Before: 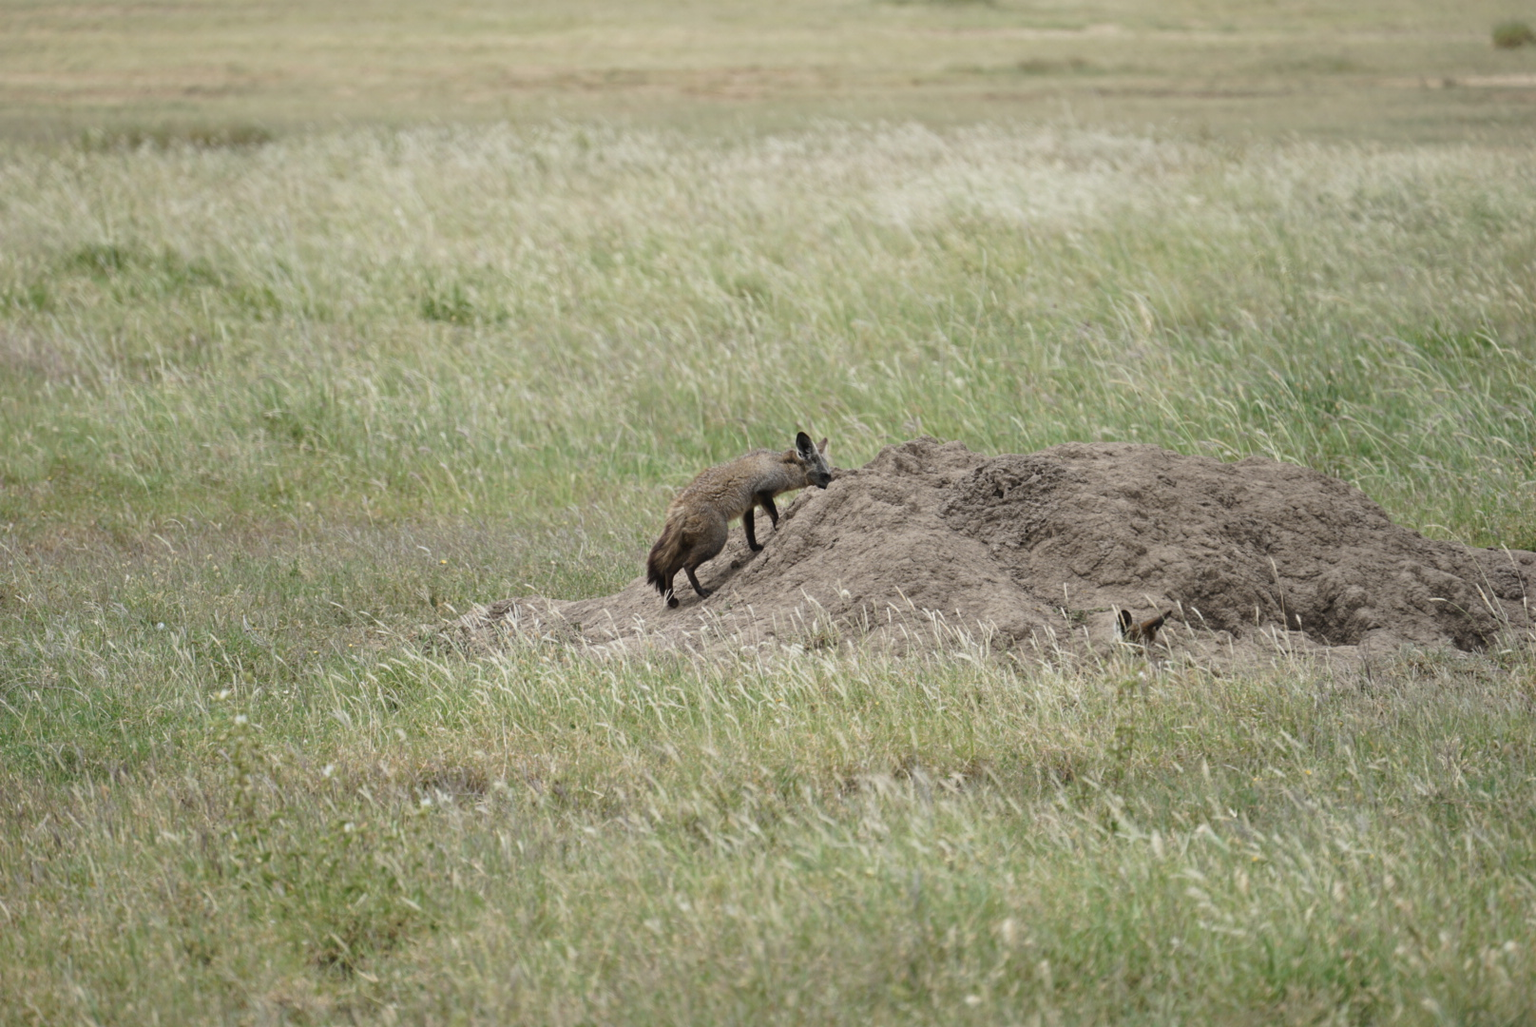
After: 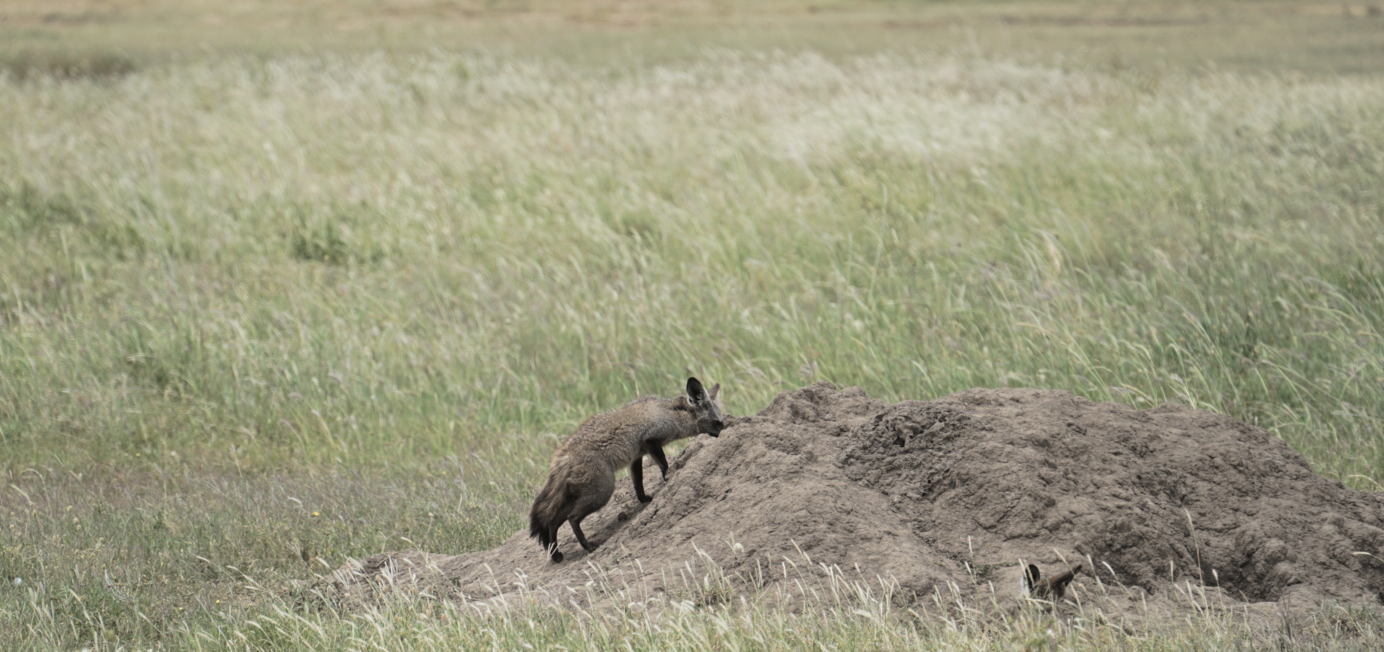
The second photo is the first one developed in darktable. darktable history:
crop and rotate: left 9.345%, top 7.22%, right 4.982%, bottom 32.331%
split-toning: shadows › hue 36°, shadows › saturation 0.05, highlights › hue 10.8°, highlights › saturation 0.15, compress 40%
